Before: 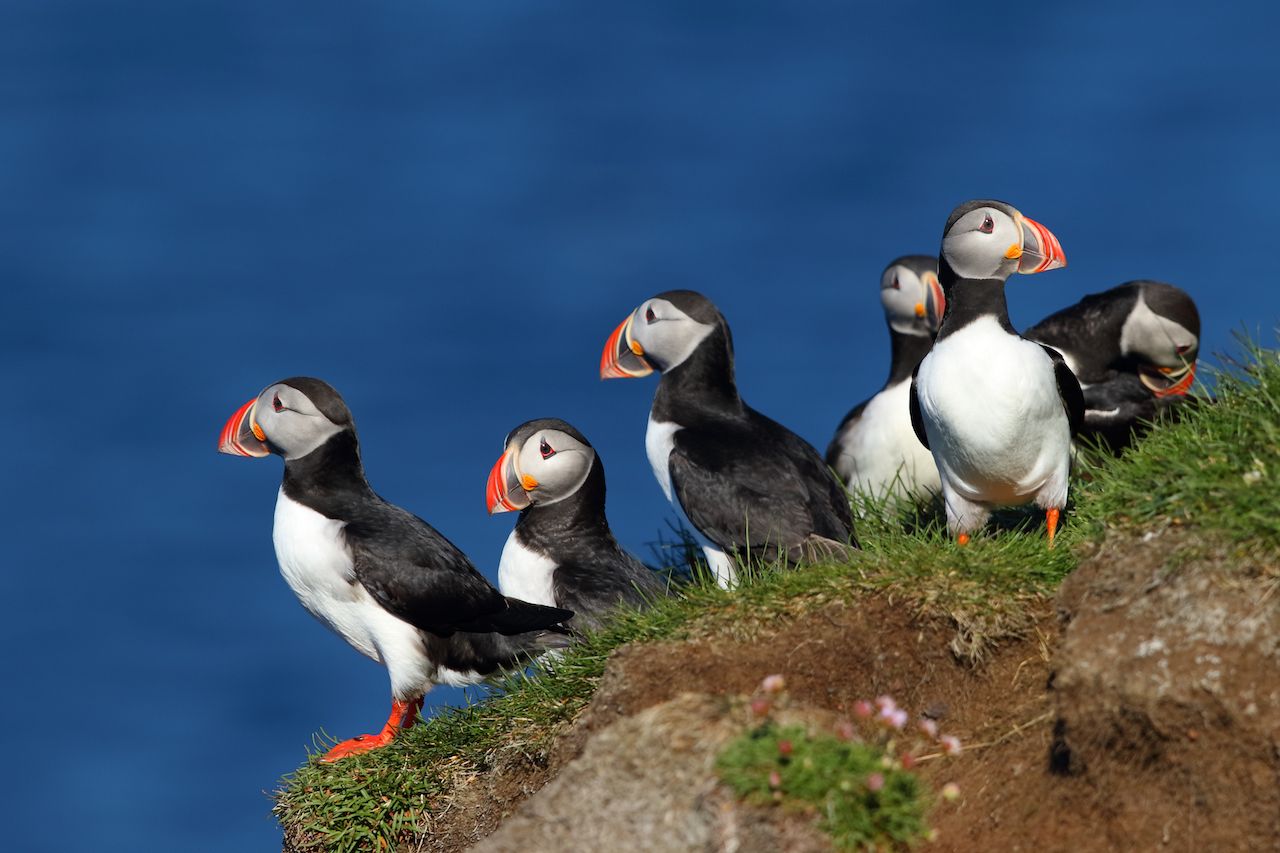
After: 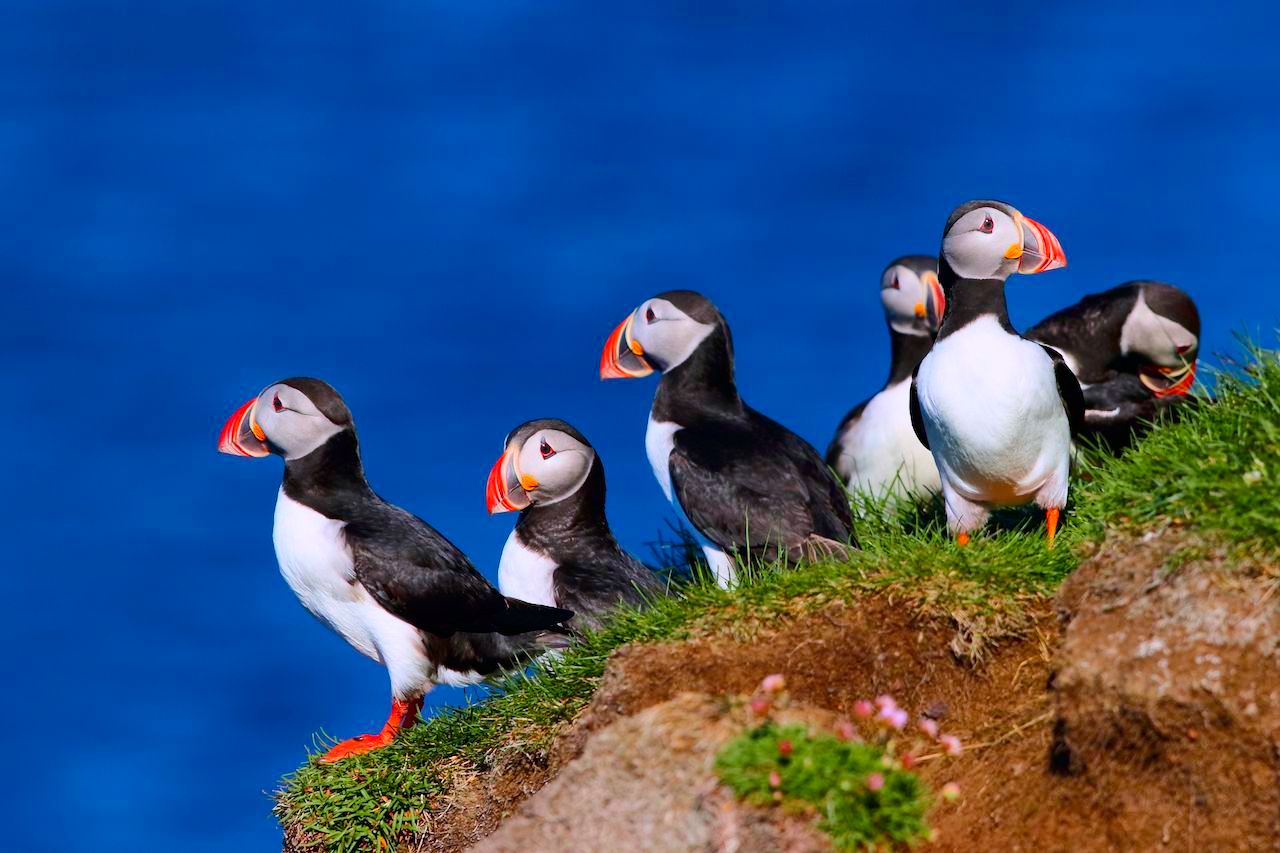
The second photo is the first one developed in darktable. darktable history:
tone curve: curves: ch0 [(0, 0) (0.068, 0.031) (0.175, 0.132) (0.337, 0.304) (0.498, 0.511) (0.748, 0.762) (0.993, 0.954)]; ch1 [(0, 0) (0.294, 0.184) (0.359, 0.34) (0.362, 0.35) (0.43, 0.41) (0.469, 0.453) (0.495, 0.489) (0.54, 0.563) (0.612, 0.641) (1, 1)]; ch2 [(0, 0) (0.431, 0.419) (0.495, 0.502) (0.524, 0.534) (0.557, 0.56) (0.634, 0.654) (0.728, 0.722) (1, 1)], color space Lab, independent channels, preserve colors none
white balance: red 1.004, blue 1.096
color balance rgb: perceptual saturation grading › global saturation 25%, perceptual brilliance grading › mid-tones 10%, perceptual brilliance grading › shadows 15%, global vibrance 20%
